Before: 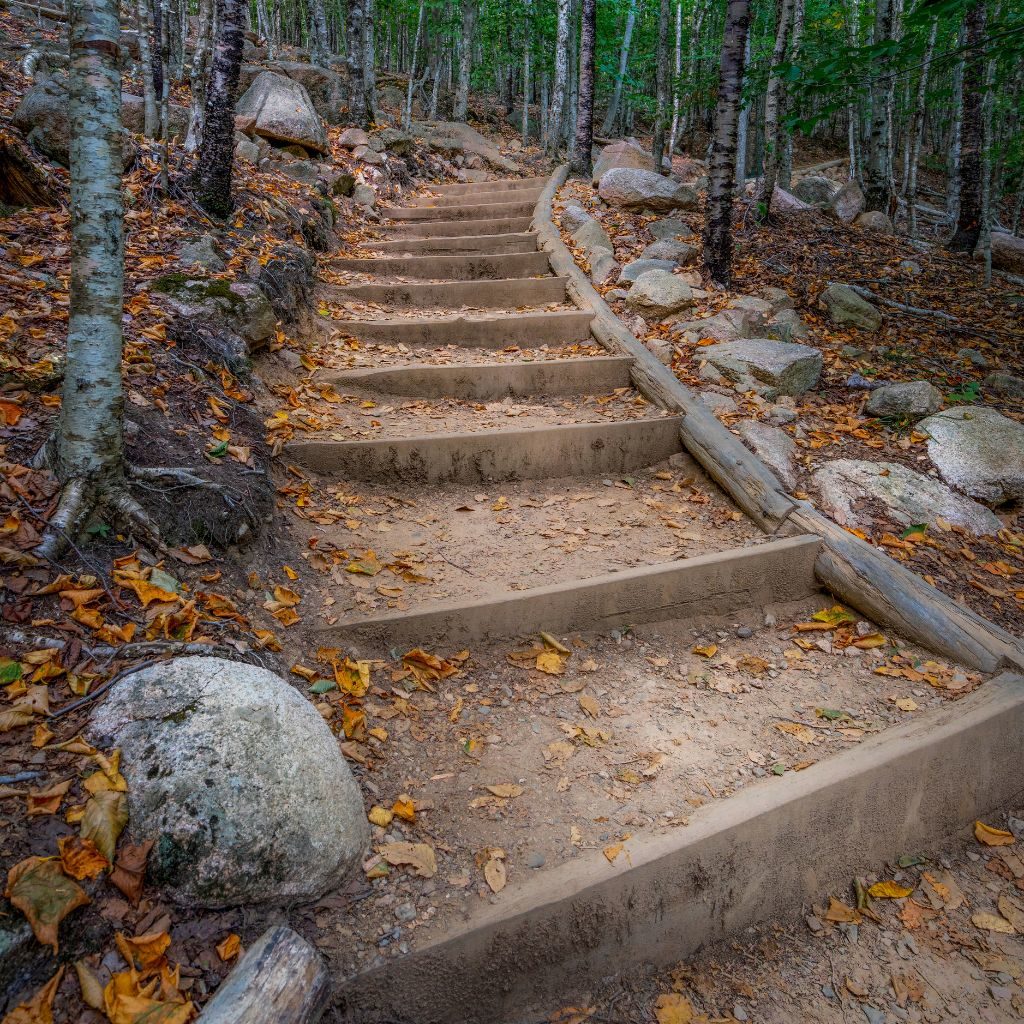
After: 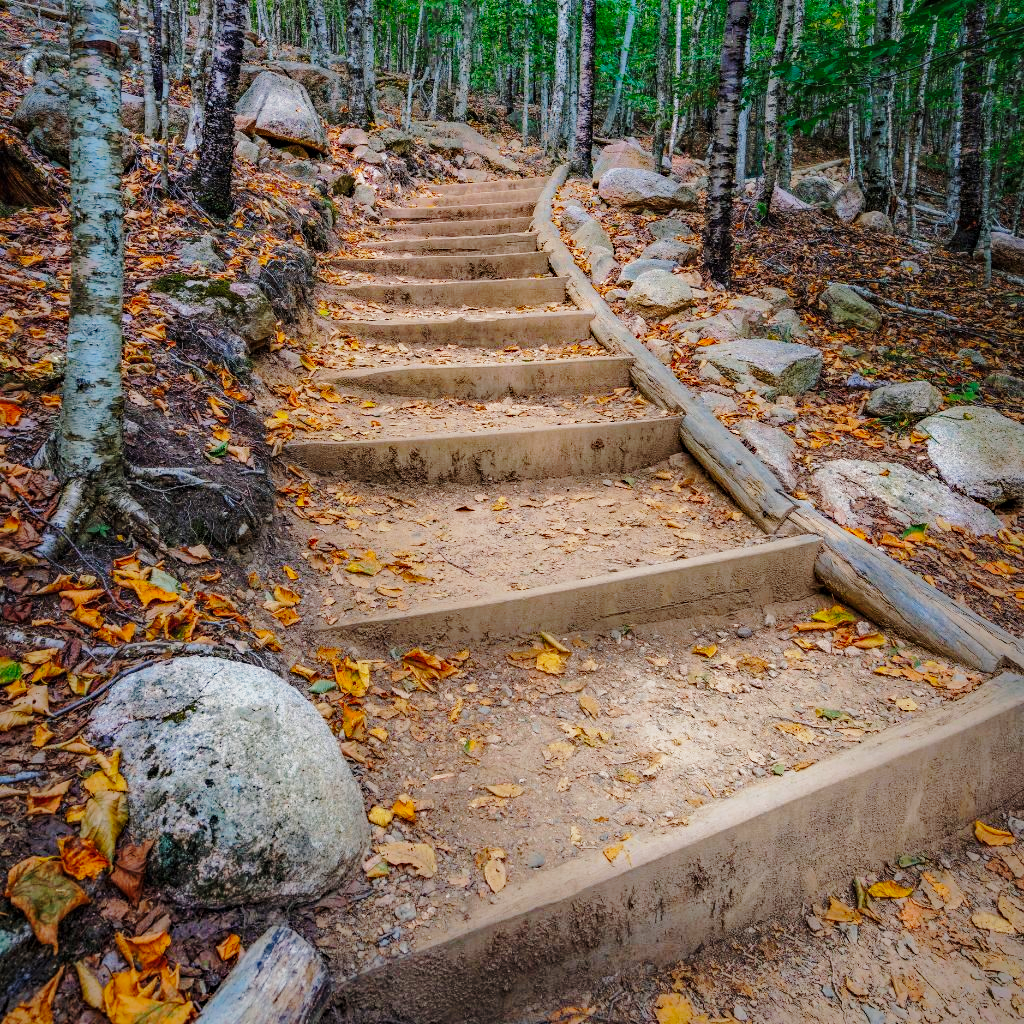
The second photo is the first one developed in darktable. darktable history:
haze removal: strength 0.286, distance 0.244, compatibility mode true, adaptive false
shadows and highlights: shadows 25.9, highlights -69.04
base curve: curves: ch0 [(0, 0) (0.028, 0.03) (0.121, 0.232) (0.46, 0.748) (0.859, 0.968) (1, 1)], preserve colors none
